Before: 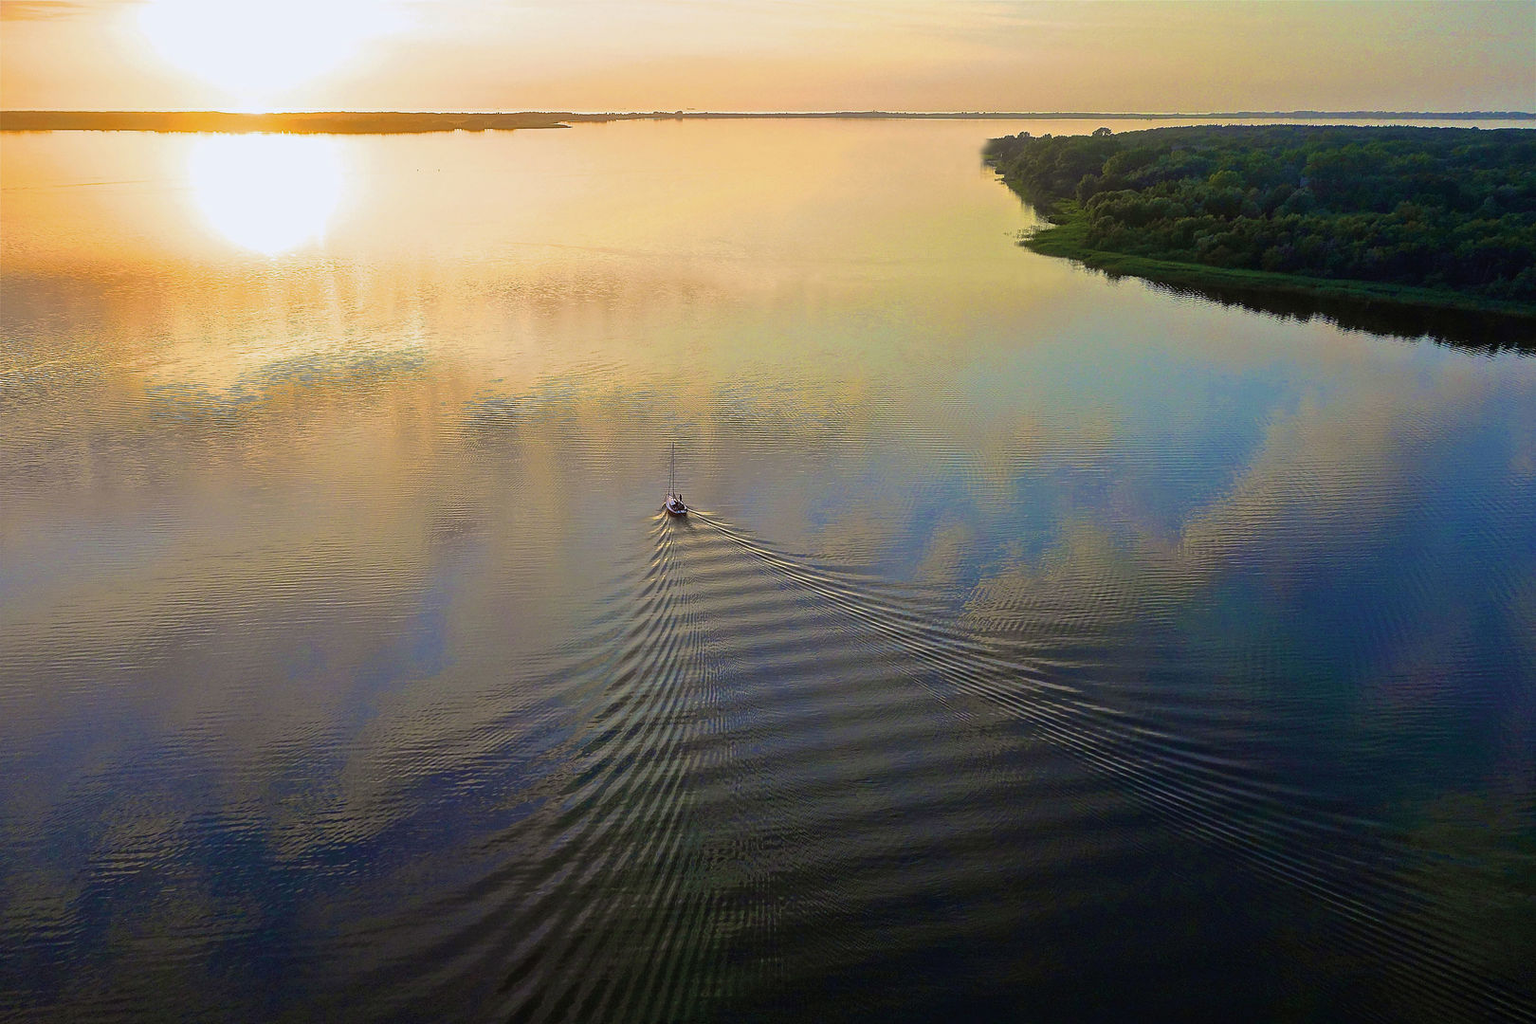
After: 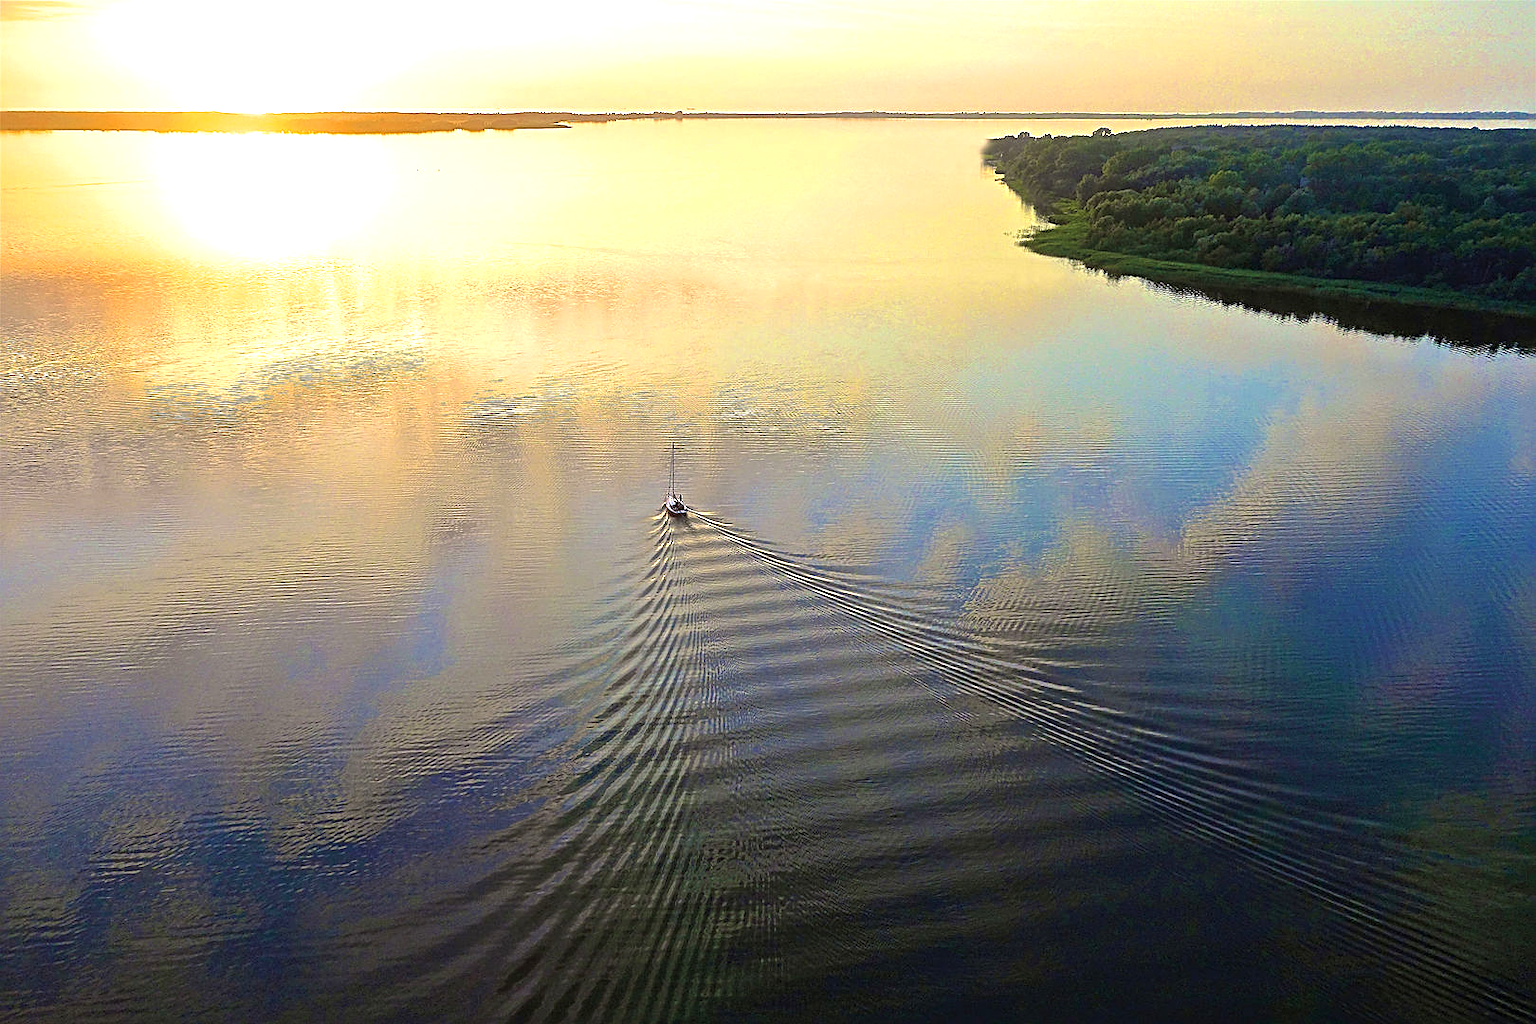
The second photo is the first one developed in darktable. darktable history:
exposure: exposure 0.781 EV, compensate highlight preservation false
sharpen: radius 3.119
